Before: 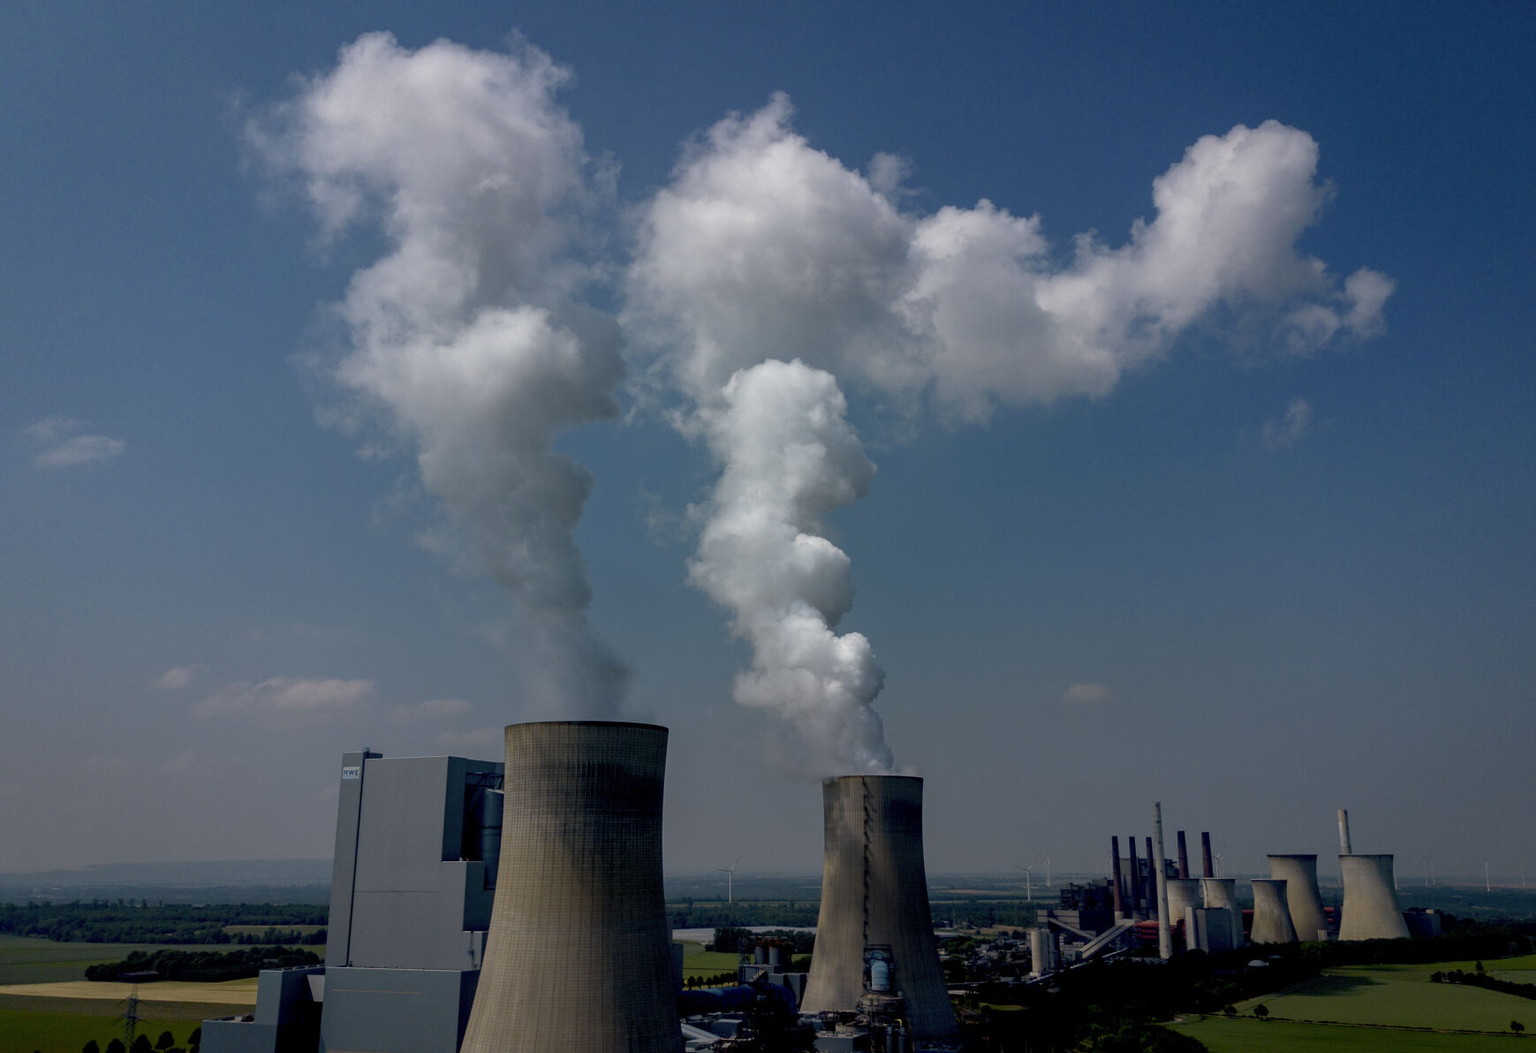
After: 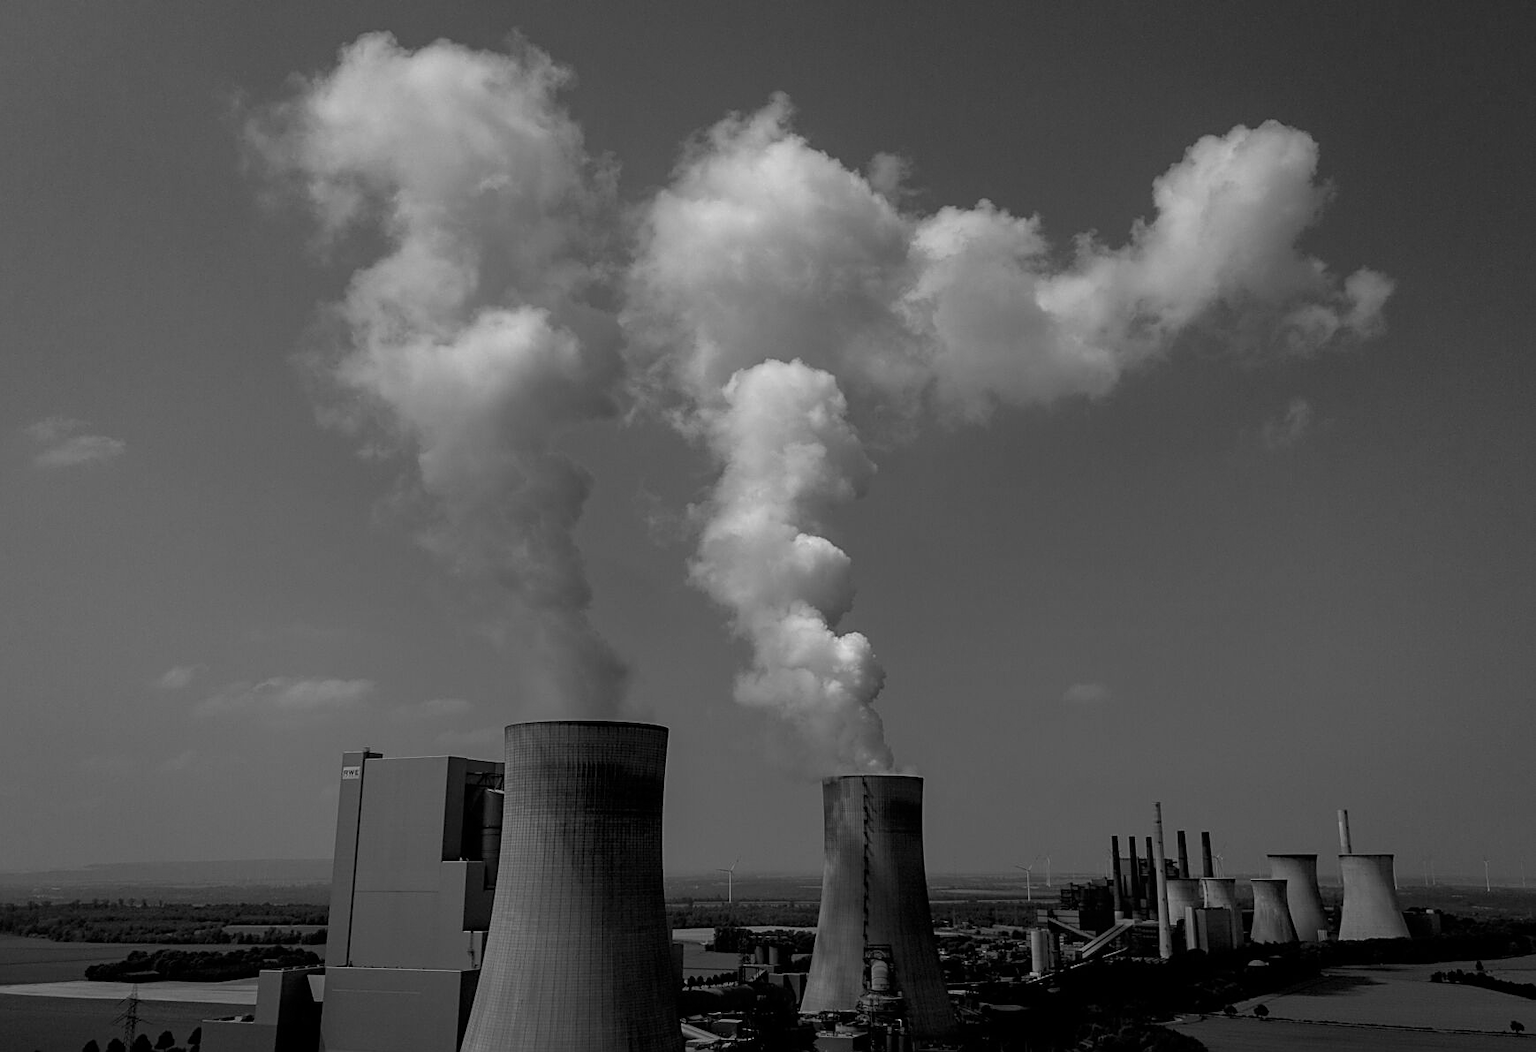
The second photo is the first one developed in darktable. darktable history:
sharpen: on, module defaults
monochrome: size 1
base curve: curves: ch0 [(0, 0) (0.303, 0.277) (1, 1)]
